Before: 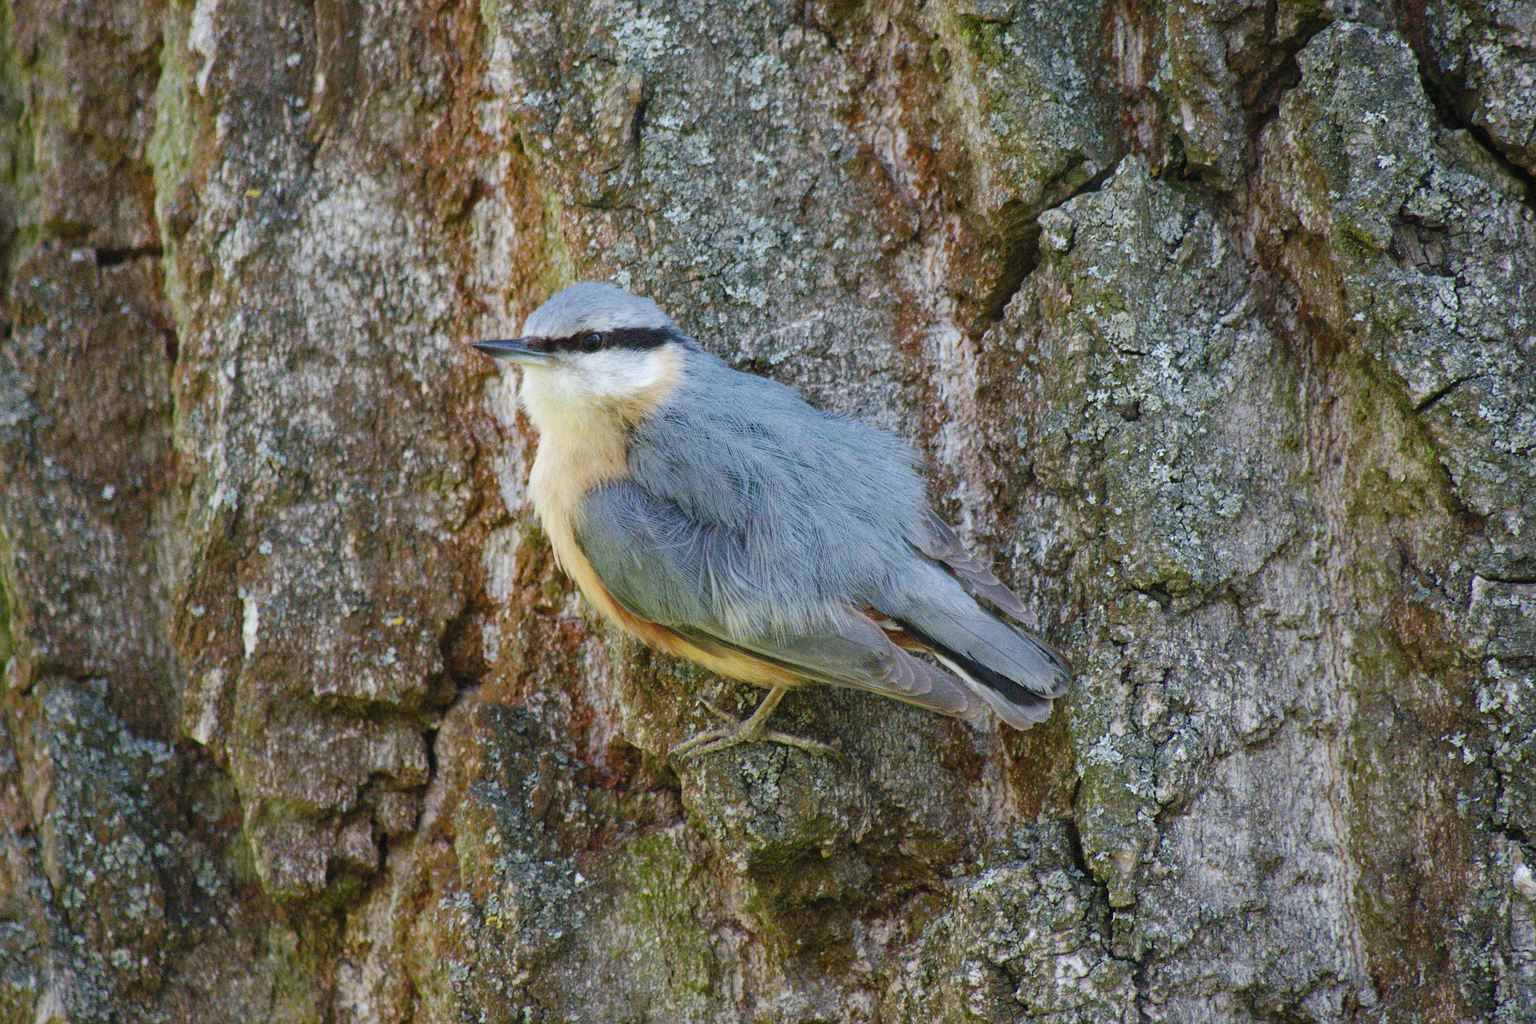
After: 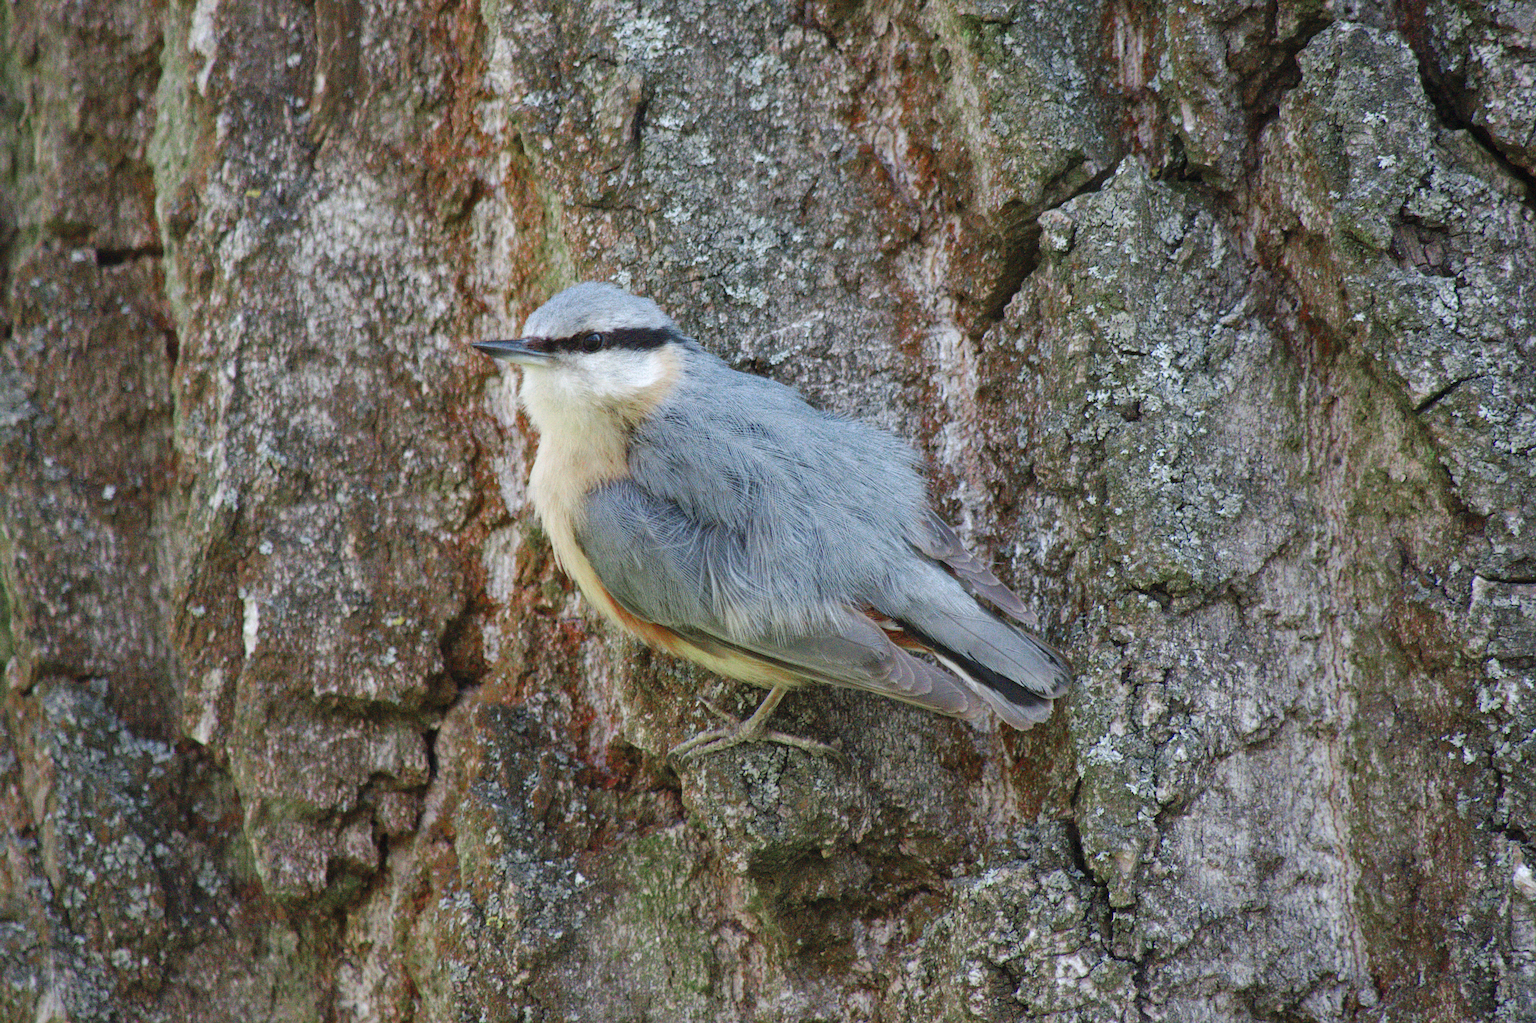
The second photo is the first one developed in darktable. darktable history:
contrast brightness saturation: saturation -0.05
color zones: curves: ch0 [(0, 0.466) (0.128, 0.466) (0.25, 0.5) (0.375, 0.456) (0.5, 0.5) (0.625, 0.5) (0.737, 0.652) (0.875, 0.5)]; ch1 [(0, 0.603) (0.125, 0.618) (0.261, 0.348) (0.372, 0.353) (0.497, 0.363) (0.611, 0.45) (0.731, 0.427) (0.875, 0.518) (0.998, 0.652)]; ch2 [(0, 0.559) (0.125, 0.451) (0.253, 0.564) (0.37, 0.578) (0.5, 0.466) (0.625, 0.471) (0.731, 0.471) (0.88, 0.485)]
shadows and highlights: radius 126.93, shadows 30.36, highlights -30.95, low approximation 0.01, soften with gaussian
